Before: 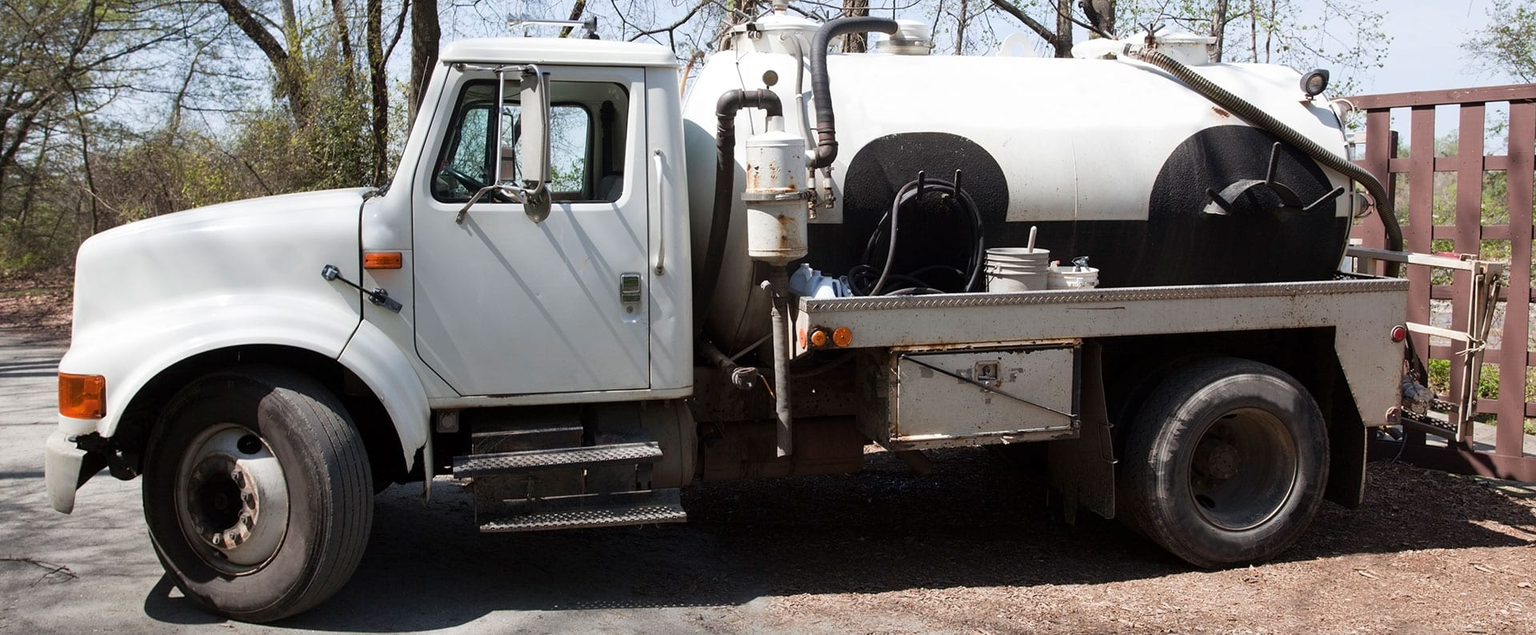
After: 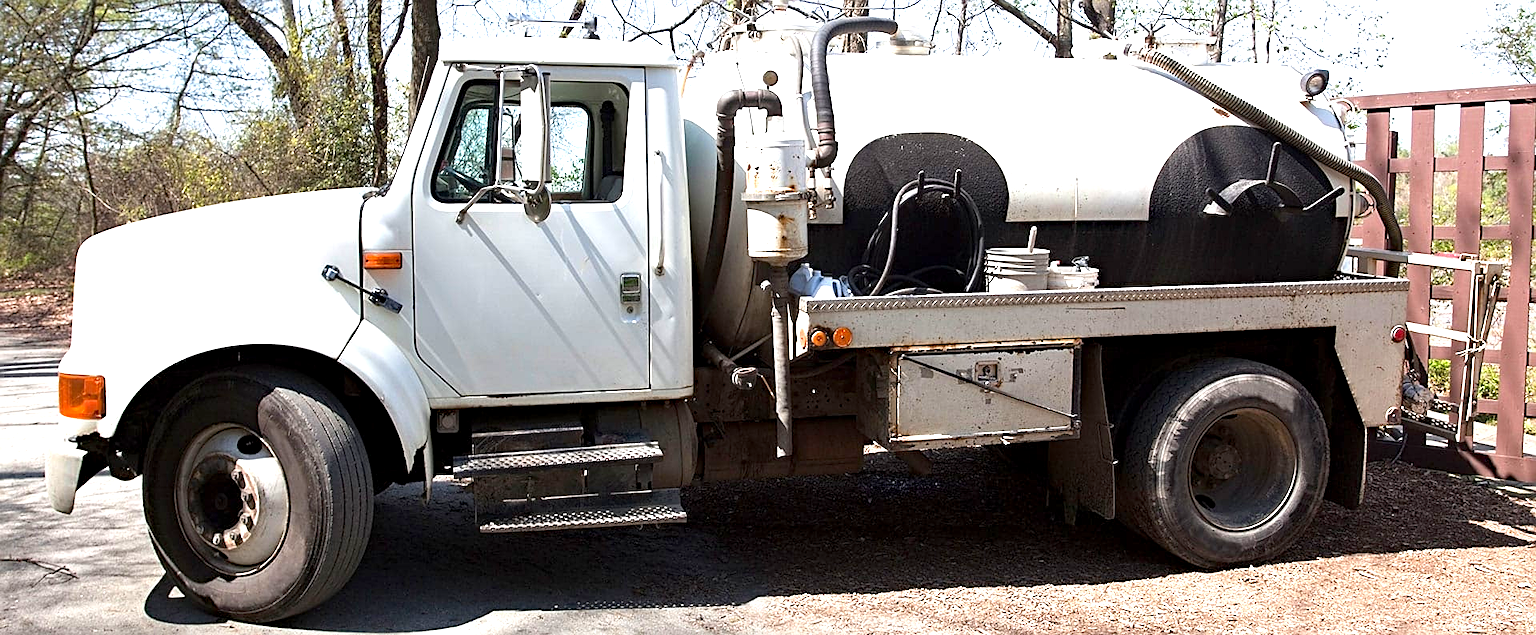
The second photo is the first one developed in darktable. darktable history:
exposure: black level correction 0.001, exposure 1.131 EV, compensate exposure bias true, compensate highlight preservation false
haze removal: compatibility mode true
sharpen: on, module defaults
